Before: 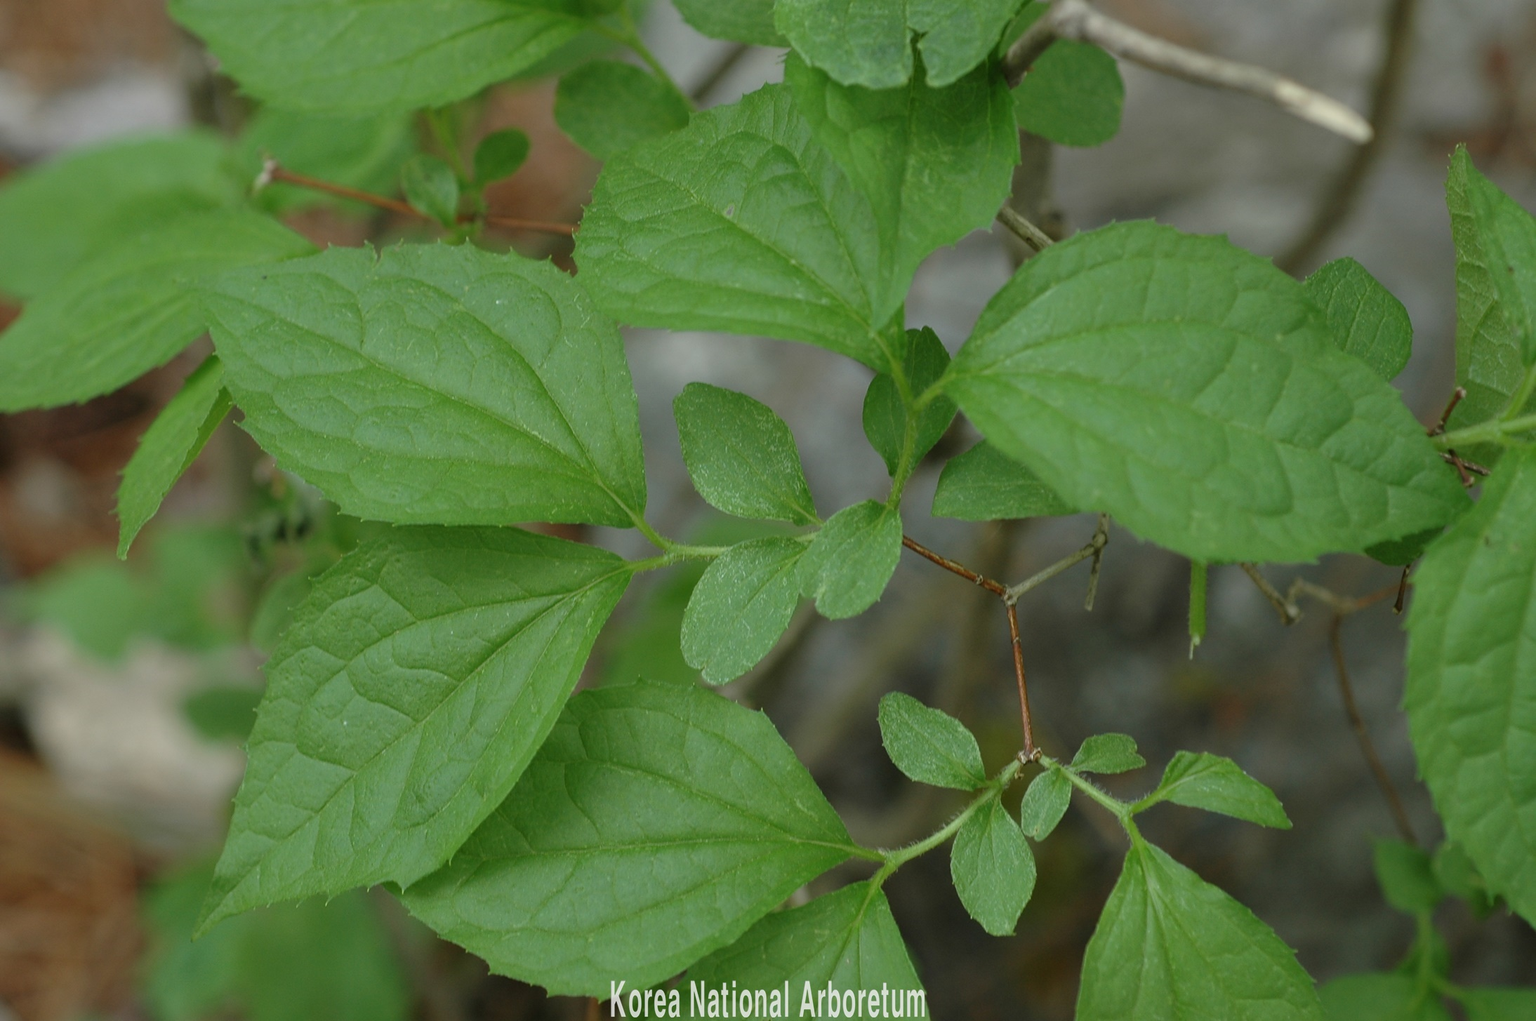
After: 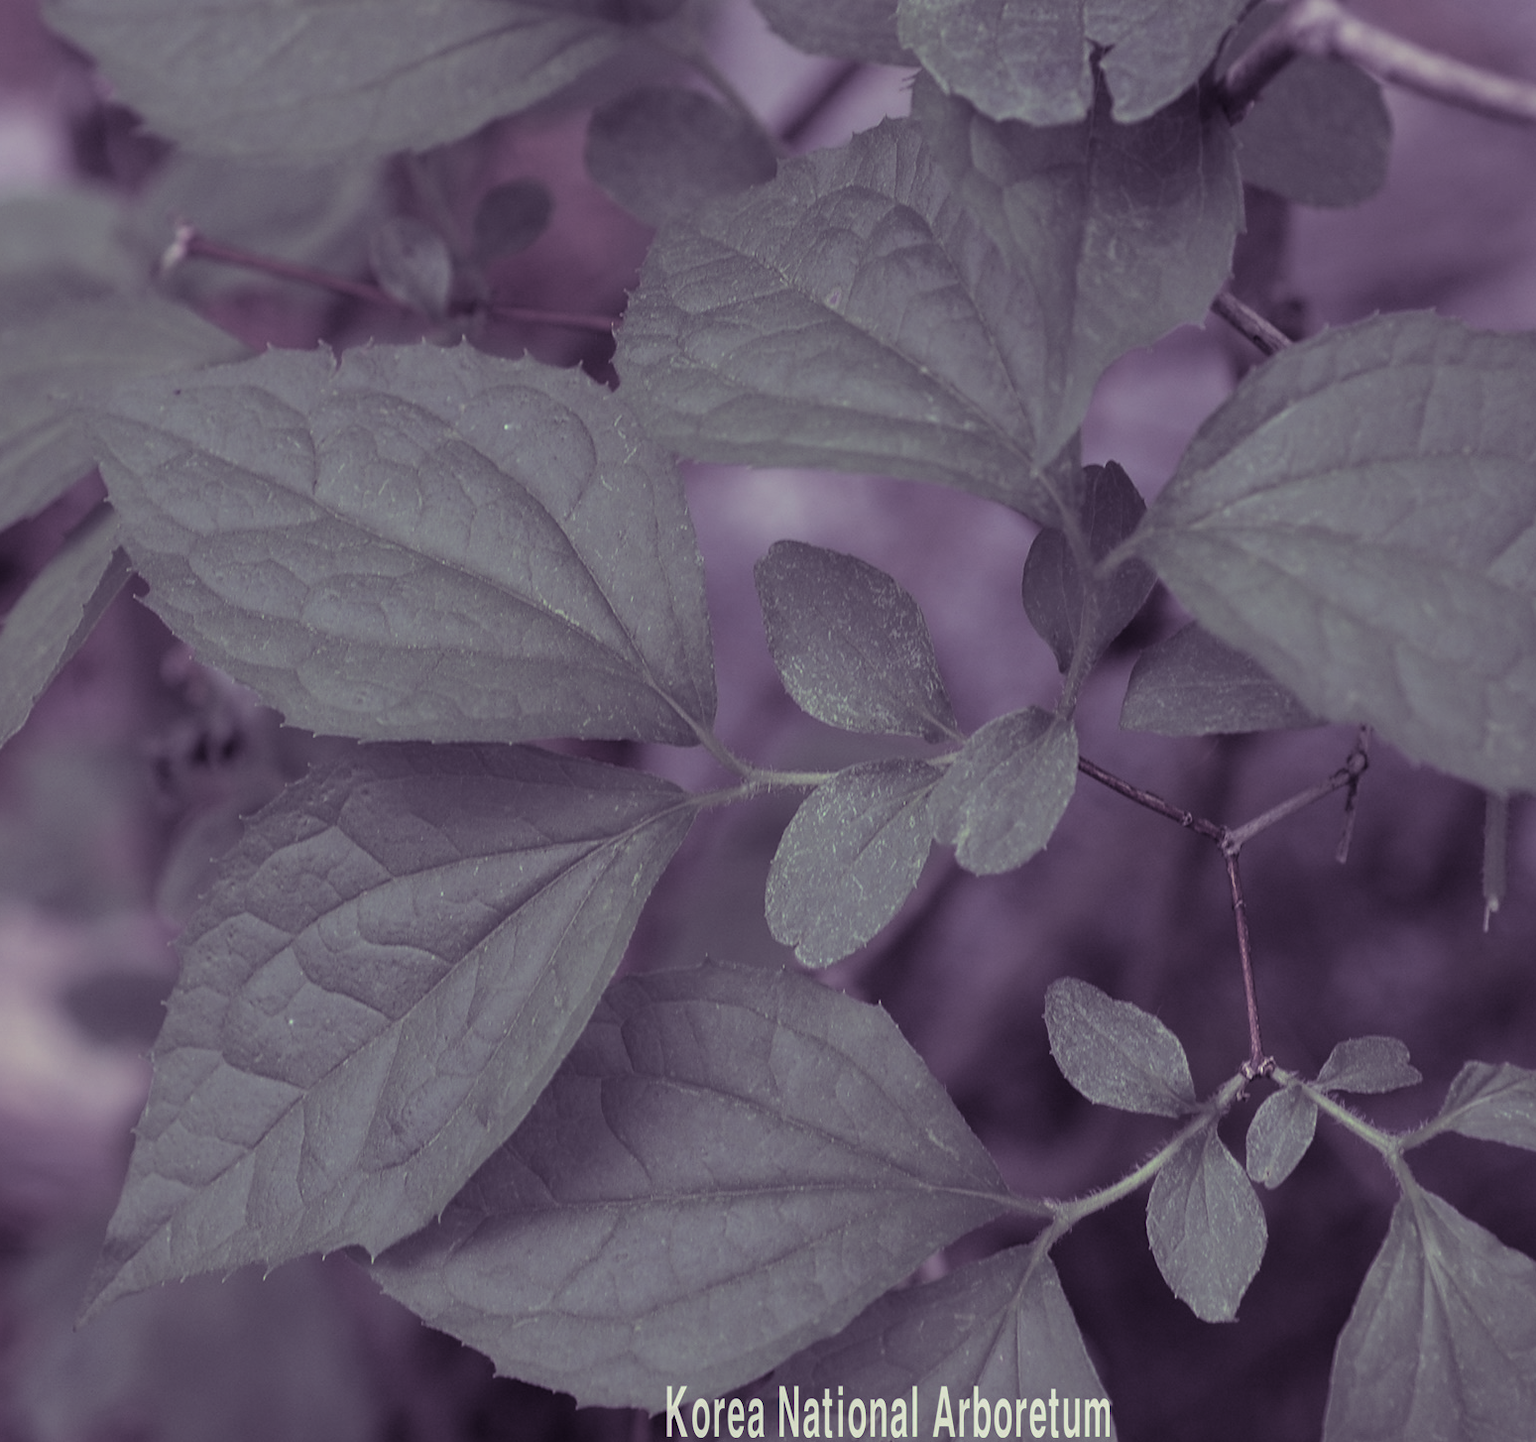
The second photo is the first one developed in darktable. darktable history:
crop and rotate: left 9.061%, right 20.142%
split-toning: shadows › hue 266.4°, shadows › saturation 0.4, highlights › hue 61.2°, highlights › saturation 0.3, compress 0%
